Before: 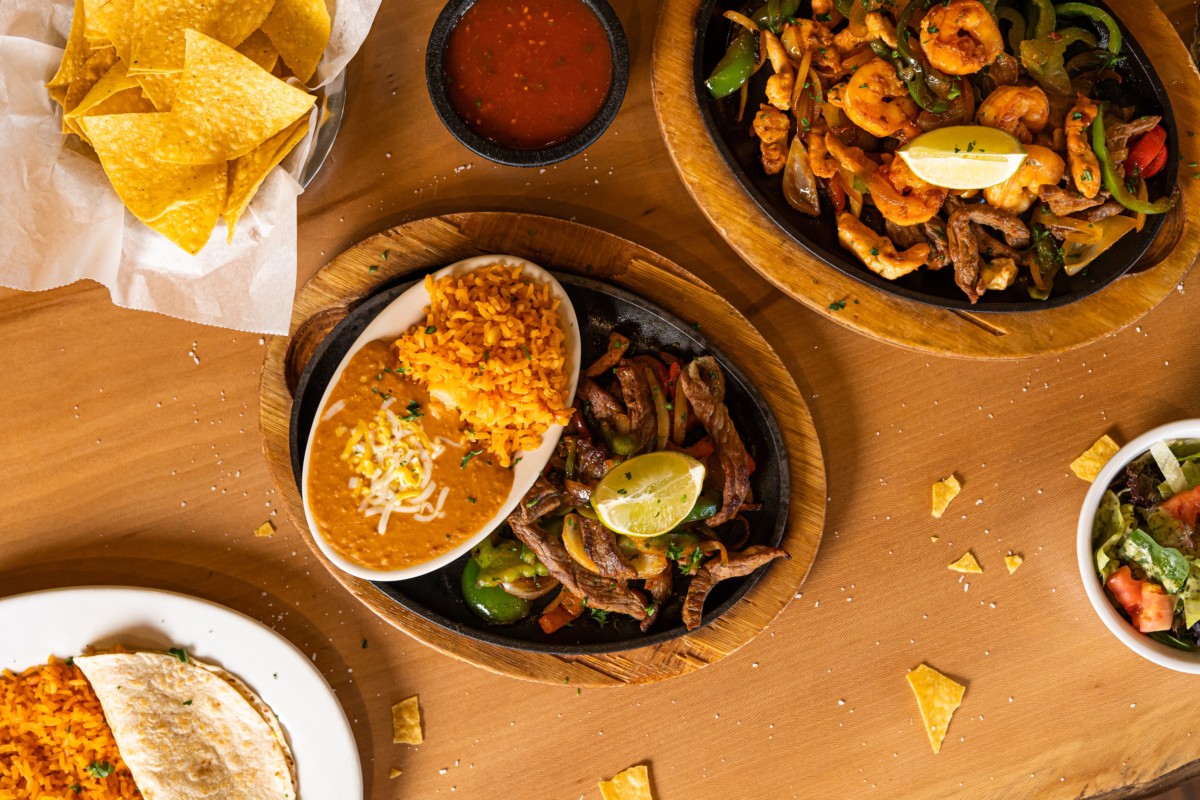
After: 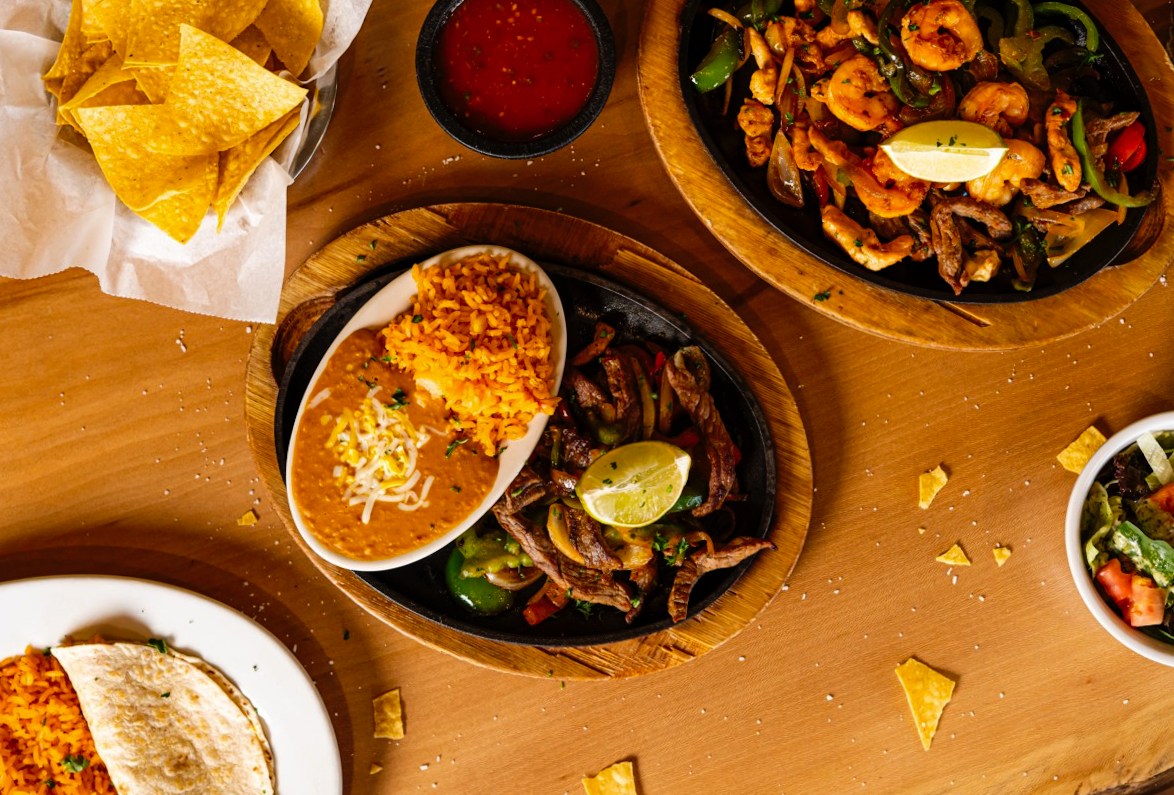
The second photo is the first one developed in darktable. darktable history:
tone curve: curves: ch0 [(0, 0) (0.003, 0.001) (0.011, 0.004) (0.025, 0.011) (0.044, 0.021) (0.069, 0.028) (0.1, 0.036) (0.136, 0.051) (0.177, 0.085) (0.224, 0.127) (0.277, 0.193) (0.335, 0.266) (0.399, 0.338) (0.468, 0.419) (0.543, 0.504) (0.623, 0.593) (0.709, 0.689) (0.801, 0.784) (0.898, 0.888) (1, 1)], preserve colors none
rotate and perspective: rotation 0.226°, lens shift (vertical) -0.042, crop left 0.023, crop right 0.982, crop top 0.006, crop bottom 0.994
